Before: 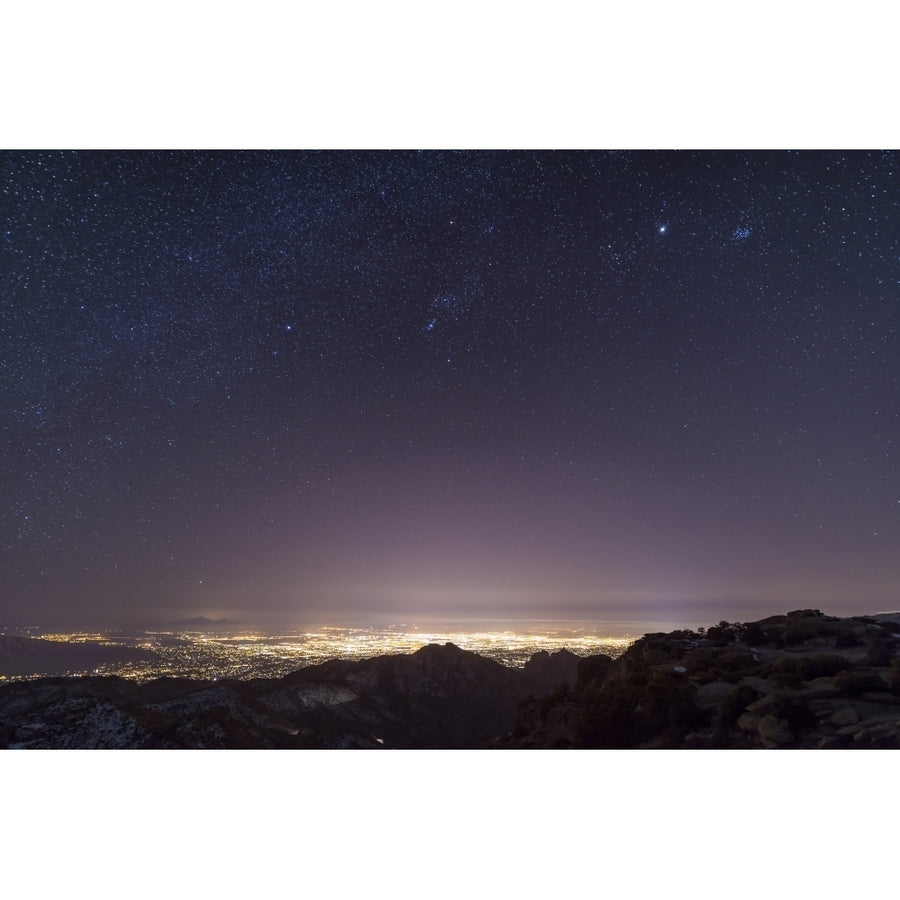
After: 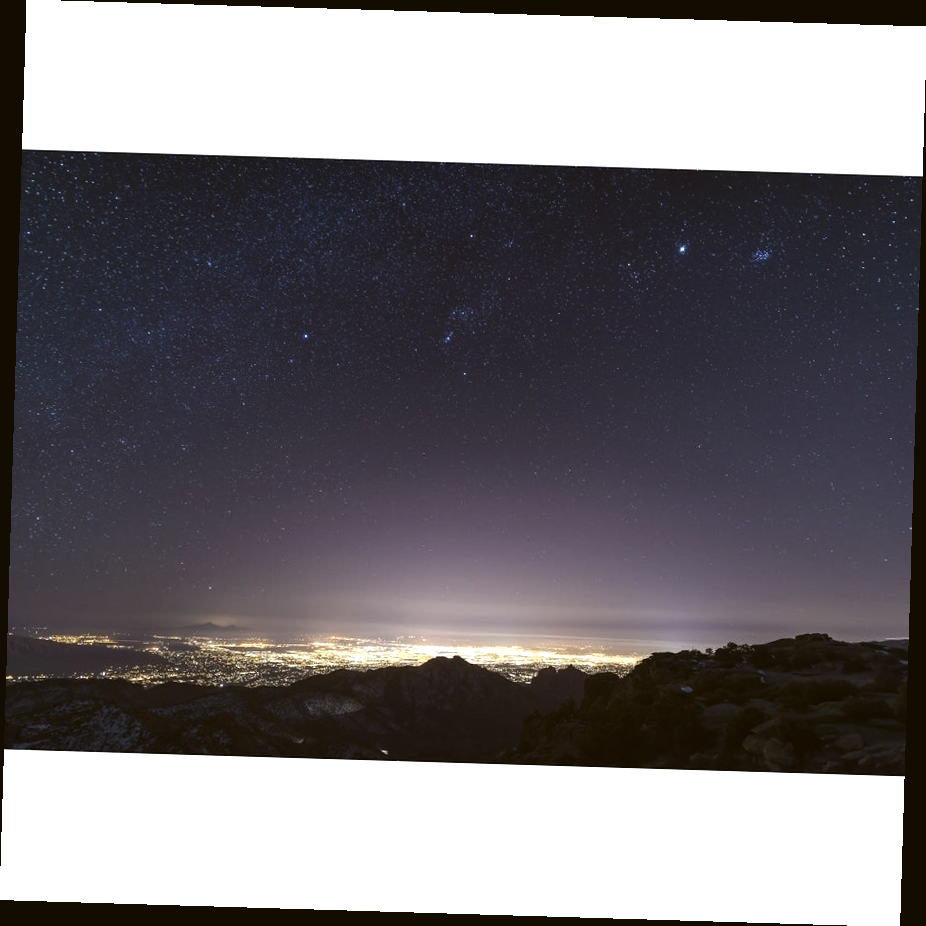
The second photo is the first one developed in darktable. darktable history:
color balance: lift [1.004, 1.002, 1.002, 0.998], gamma [1, 1.007, 1.002, 0.993], gain [1, 0.977, 1.013, 1.023], contrast -3.64%
white balance: red 0.982, blue 1.018
tone equalizer: -8 EV -0.75 EV, -7 EV -0.7 EV, -6 EV -0.6 EV, -5 EV -0.4 EV, -3 EV 0.4 EV, -2 EV 0.6 EV, -1 EV 0.7 EV, +0 EV 0.75 EV, edges refinement/feathering 500, mask exposure compensation -1.57 EV, preserve details no
rotate and perspective: rotation 1.72°, automatic cropping off
